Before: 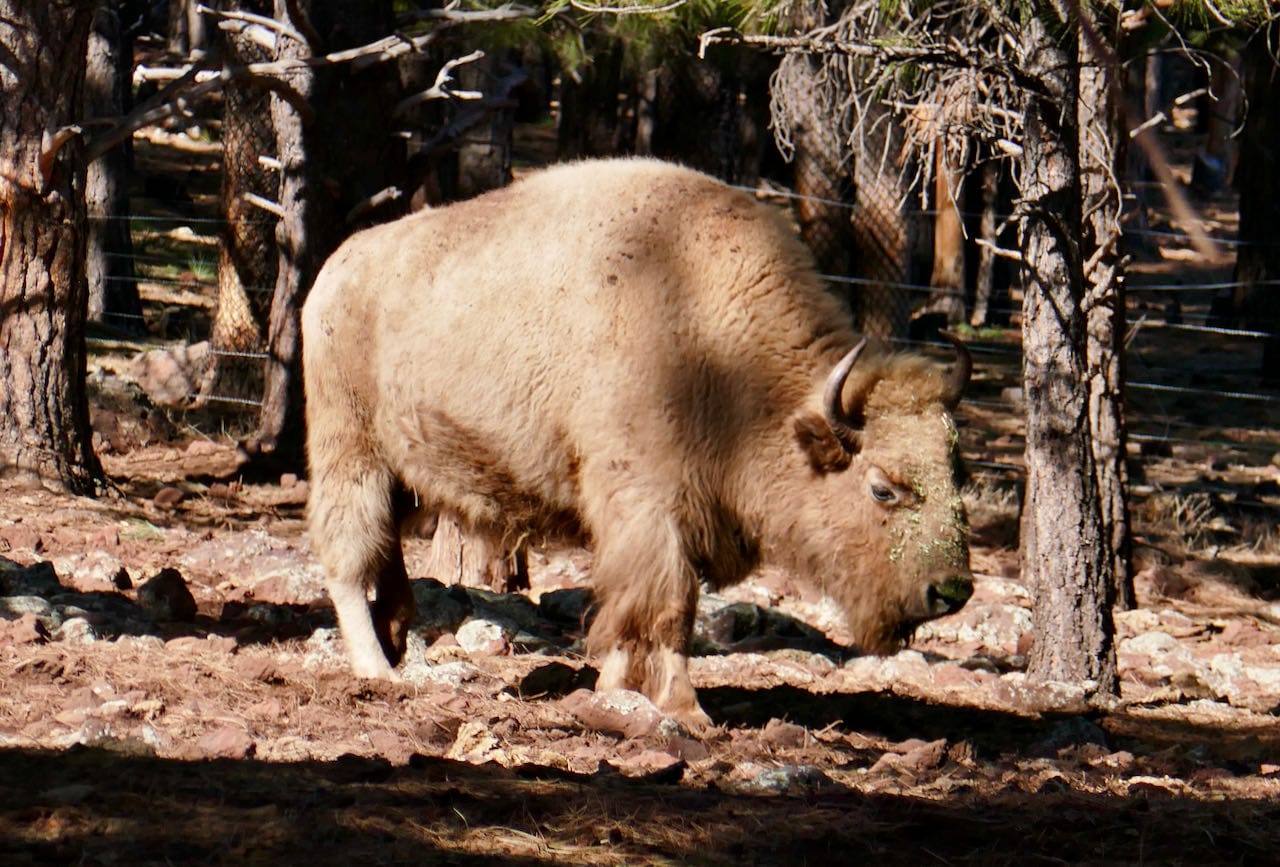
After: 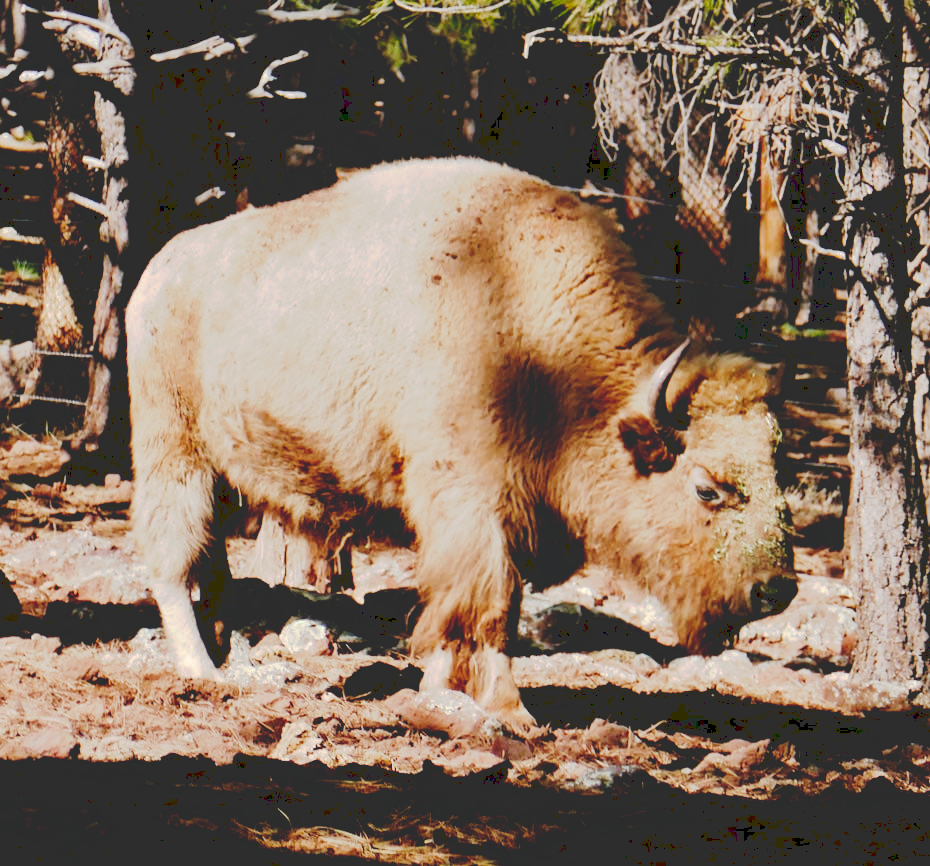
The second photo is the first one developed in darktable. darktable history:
crop: left 13.822%, top 0%, right 13.451%
tone curve: curves: ch0 [(0, 0) (0.003, 0.185) (0.011, 0.185) (0.025, 0.187) (0.044, 0.185) (0.069, 0.185) (0.1, 0.18) (0.136, 0.18) (0.177, 0.179) (0.224, 0.202) (0.277, 0.252) (0.335, 0.343) (0.399, 0.452) (0.468, 0.553) (0.543, 0.643) (0.623, 0.717) (0.709, 0.778) (0.801, 0.82) (0.898, 0.856) (1, 1)], preserve colors none
